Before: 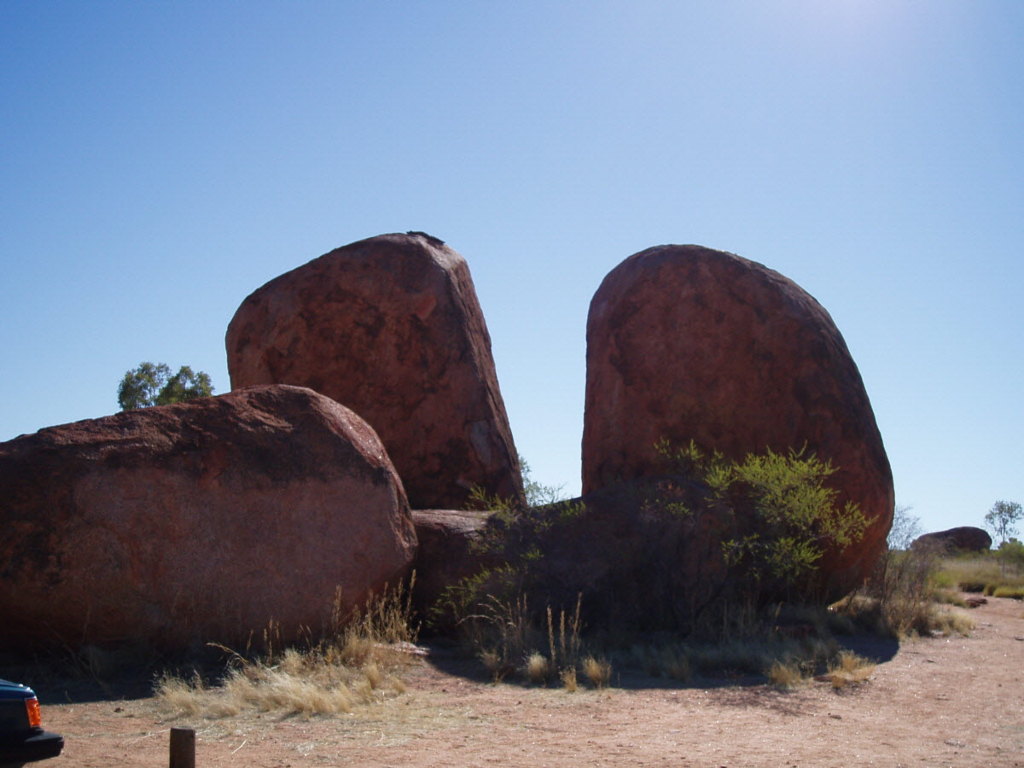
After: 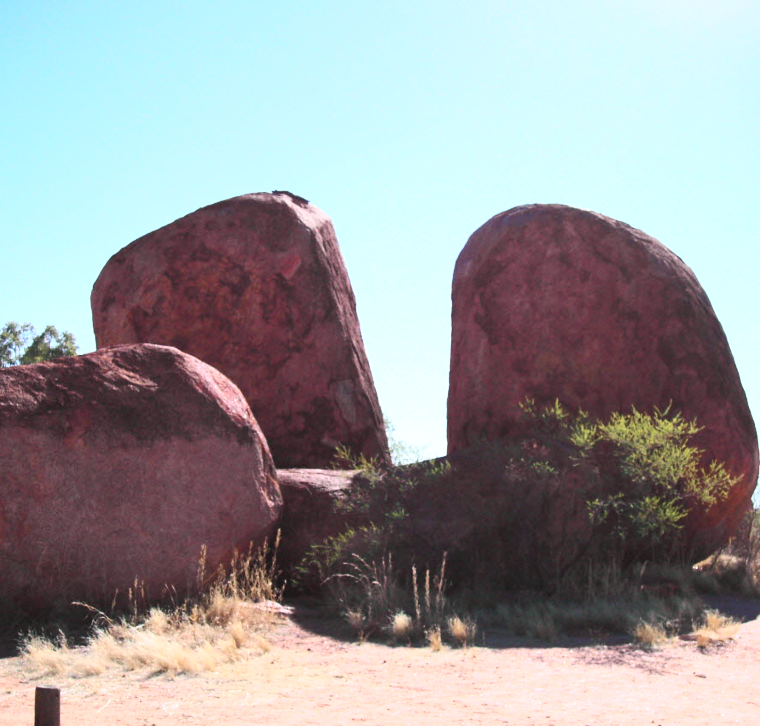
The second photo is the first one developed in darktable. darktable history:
crop and rotate: left 13.2%, top 5.372%, right 12.549%
color calibration: illuminant custom, x 0.348, y 0.364, temperature 4962.85 K
tone curve: curves: ch0 [(0, 0.026) (0.172, 0.194) (0.398, 0.437) (0.469, 0.544) (0.612, 0.741) (0.845, 0.926) (1, 0.968)]; ch1 [(0, 0) (0.437, 0.453) (0.472, 0.467) (0.502, 0.502) (0.531, 0.537) (0.574, 0.583) (0.617, 0.64) (0.699, 0.749) (0.859, 0.919) (1, 1)]; ch2 [(0, 0) (0.33, 0.301) (0.421, 0.443) (0.476, 0.502) (0.511, 0.504) (0.553, 0.55) (0.595, 0.586) (0.664, 0.664) (1, 1)], color space Lab, independent channels, preserve colors none
exposure: black level correction 0, exposure 1 EV, compensate exposure bias true
